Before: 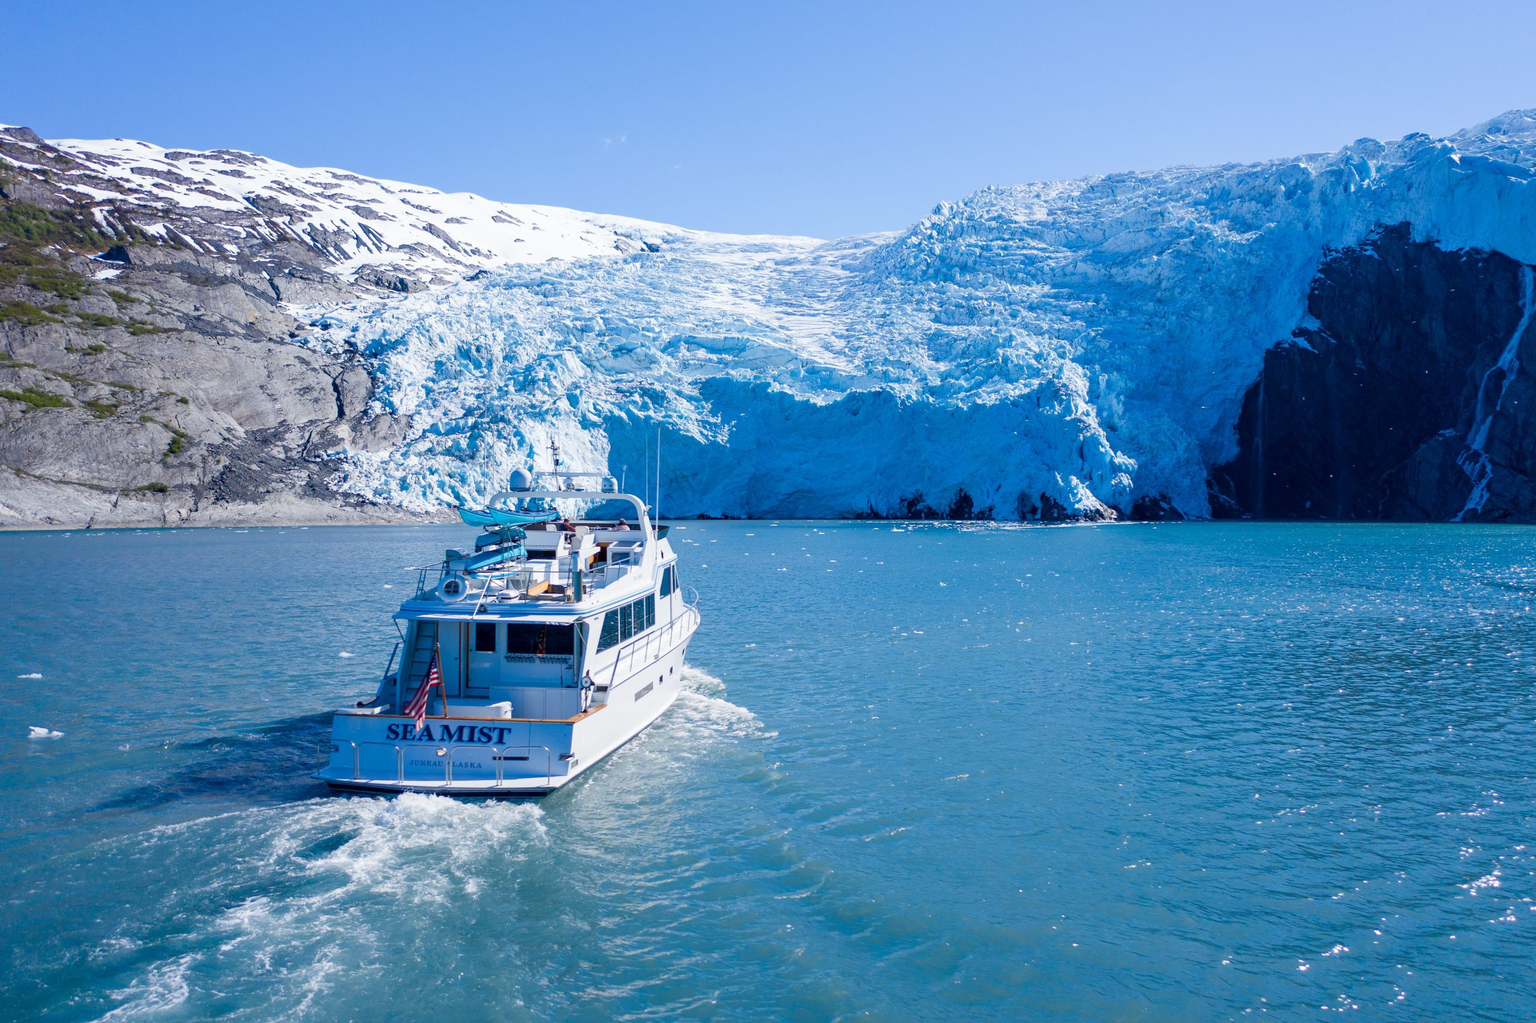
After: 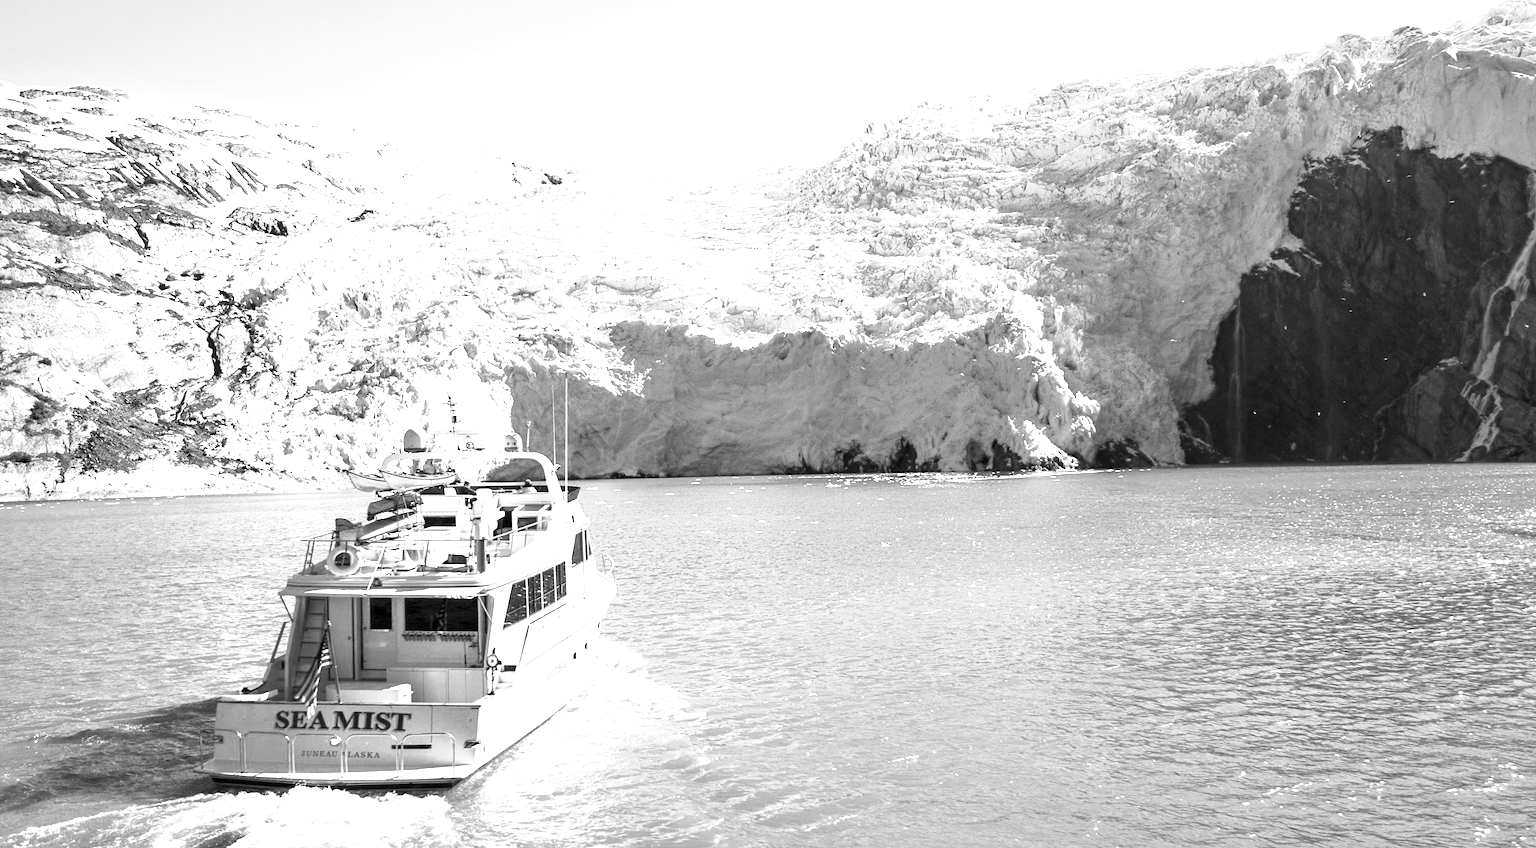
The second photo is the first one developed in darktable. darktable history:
shadows and highlights: shadows 37.27, highlights -28.18, soften with gaussian
crop: left 8.155%, top 6.611%, bottom 15.385%
exposure: black level correction 0, exposure 1.9 EV, compensate highlight preservation false
local contrast: highlights 100%, shadows 100%, detail 120%, midtone range 0.2
monochrome: a -92.57, b 58.91
tone equalizer: on, module defaults
rotate and perspective: rotation -1.32°, lens shift (horizontal) -0.031, crop left 0.015, crop right 0.985, crop top 0.047, crop bottom 0.982
